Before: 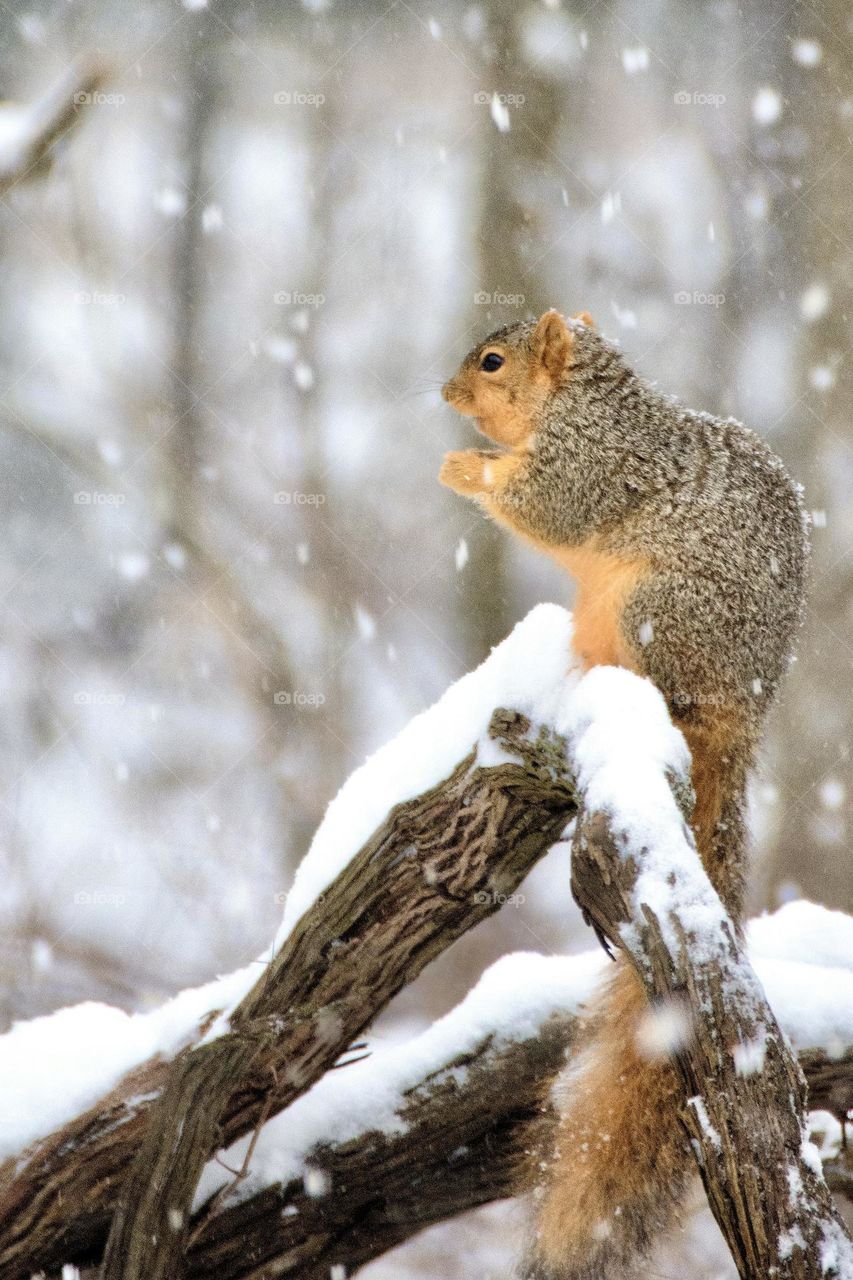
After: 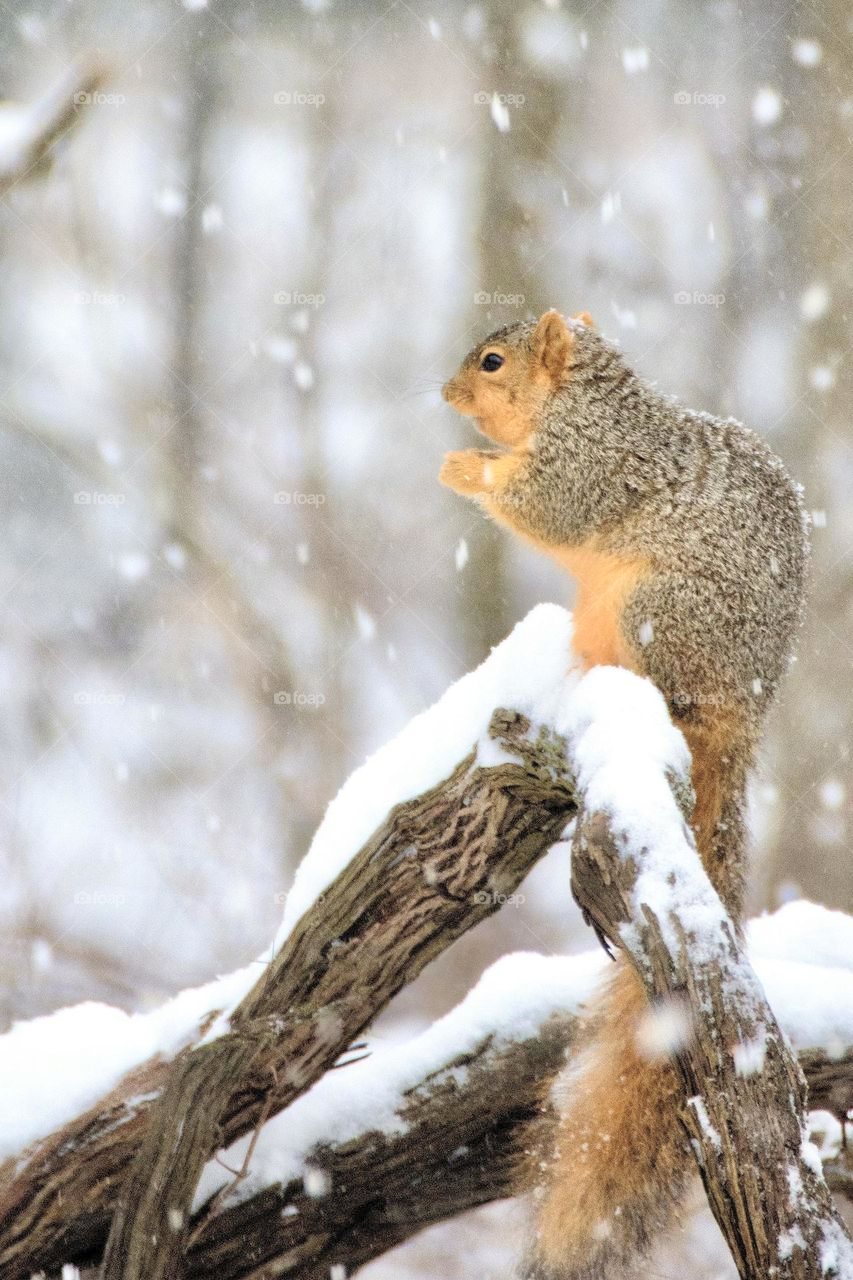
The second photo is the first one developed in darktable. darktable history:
contrast brightness saturation: brightness 0.146
